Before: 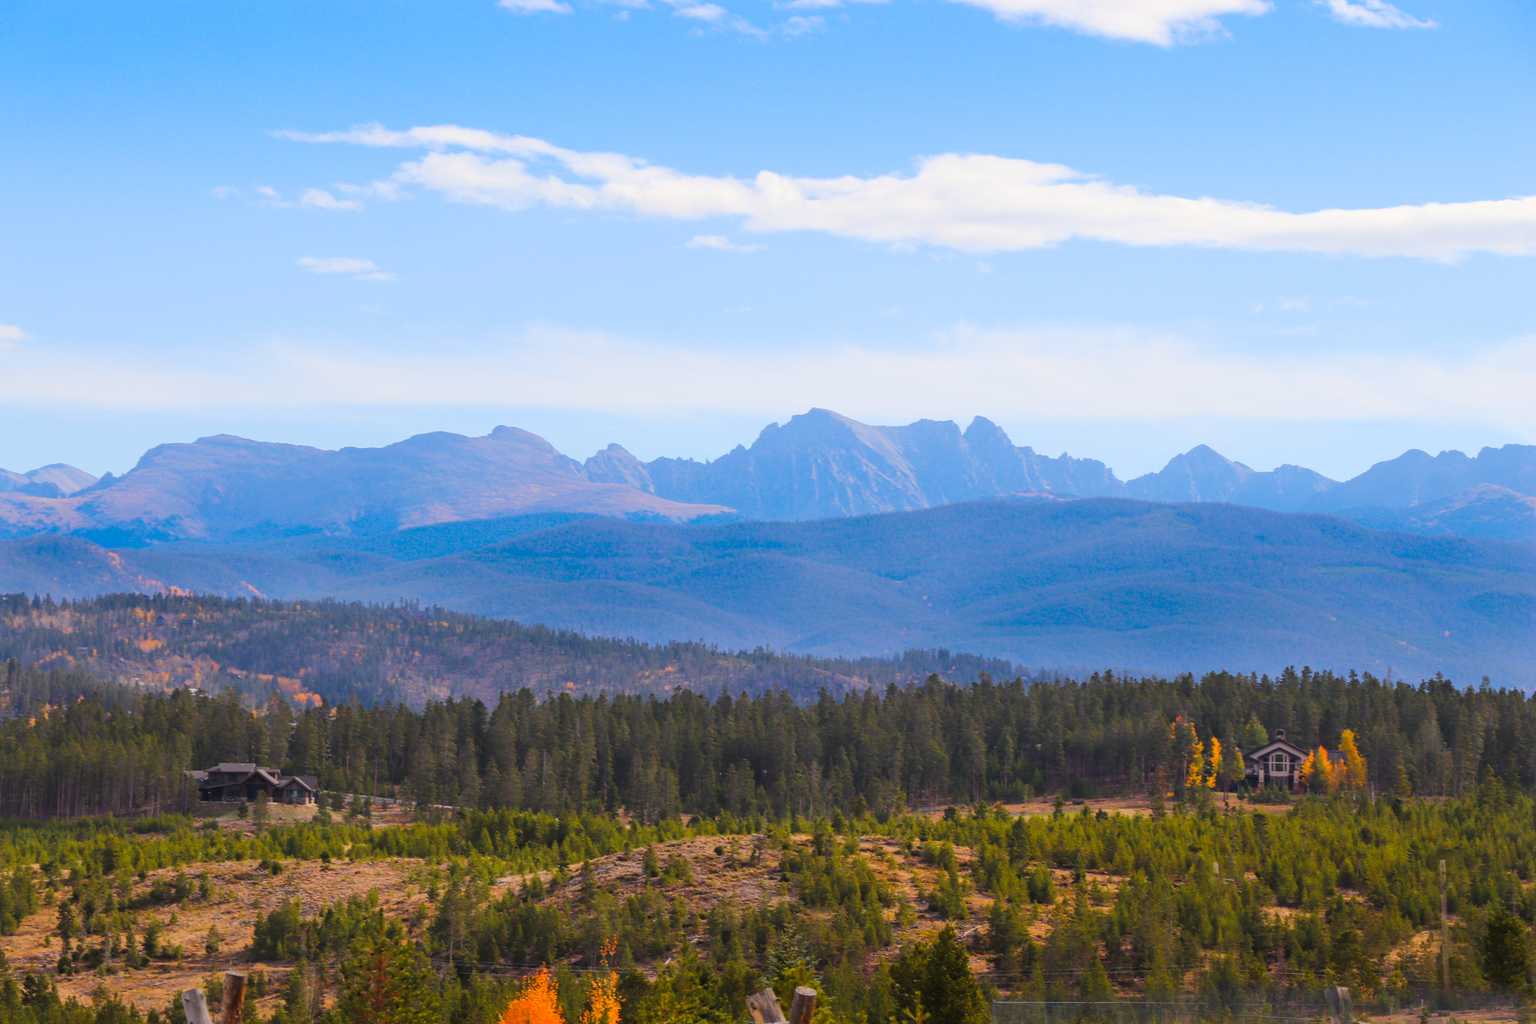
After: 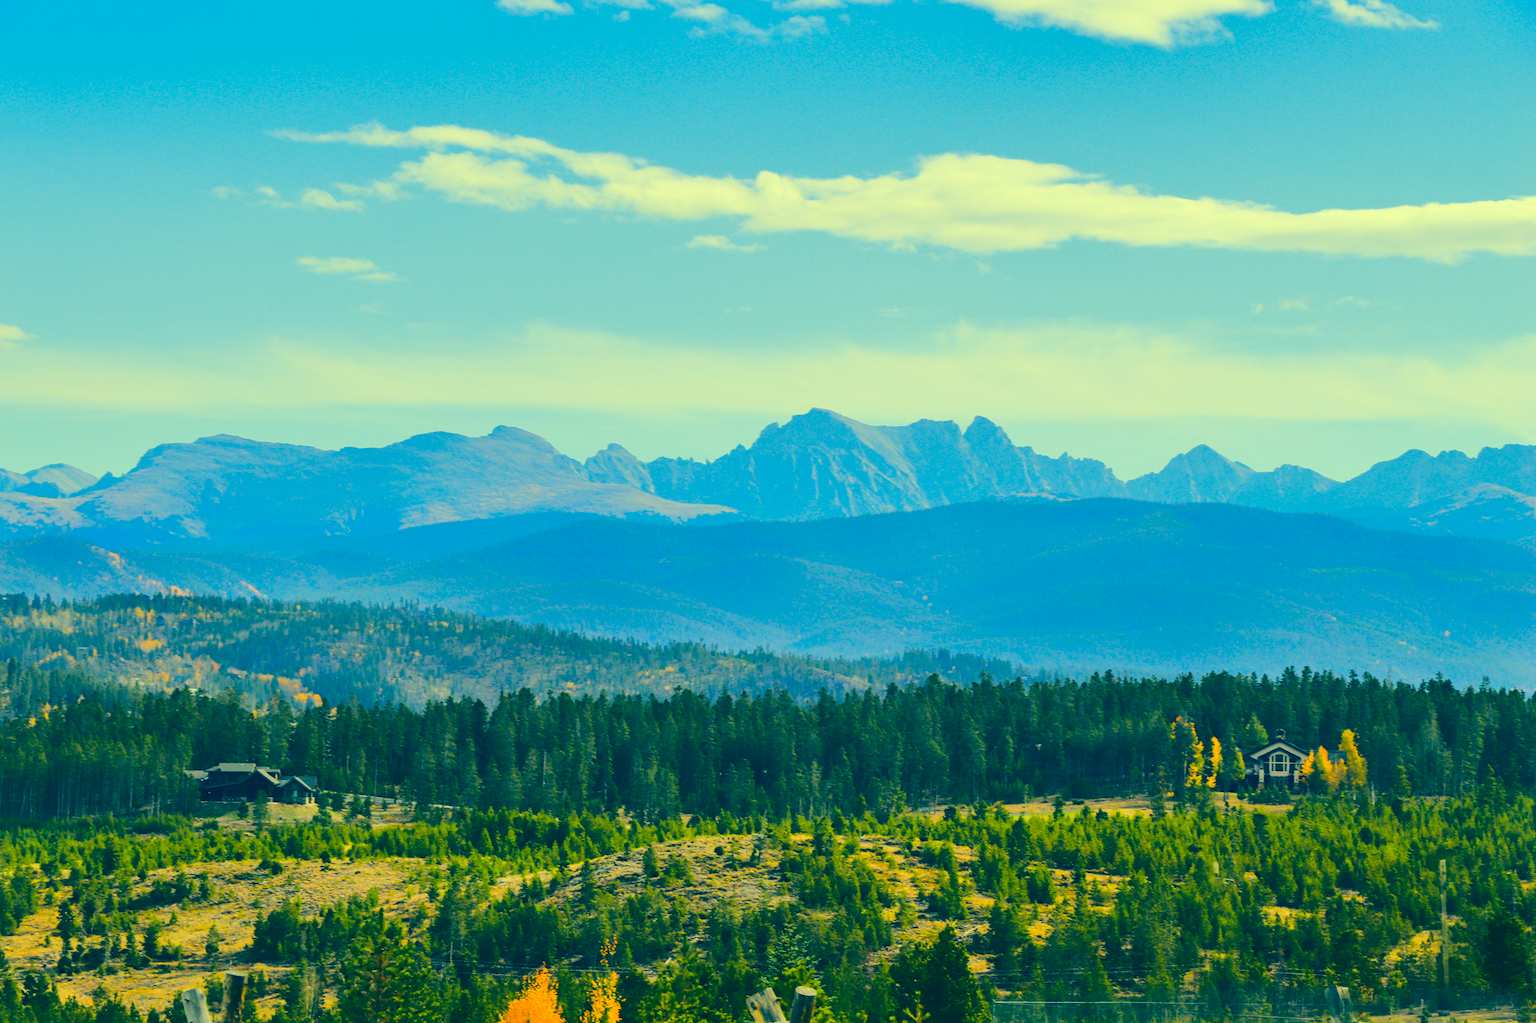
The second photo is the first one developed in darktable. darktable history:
tone curve: curves: ch0 [(0, 0) (0.003, 0.054) (0.011, 0.057) (0.025, 0.056) (0.044, 0.062) (0.069, 0.071) (0.1, 0.088) (0.136, 0.111) (0.177, 0.146) (0.224, 0.19) (0.277, 0.261) (0.335, 0.363) (0.399, 0.458) (0.468, 0.562) (0.543, 0.653) (0.623, 0.725) (0.709, 0.801) (0.801, 0.853) (0.898, 0.915) (1, 1)]
shadows and highlights: shadows 53.27, soften with gaussian
color correction: highlights a* -15.43, highlights b* 39.66, shadows a* -39.33, shadows b* -26.72
